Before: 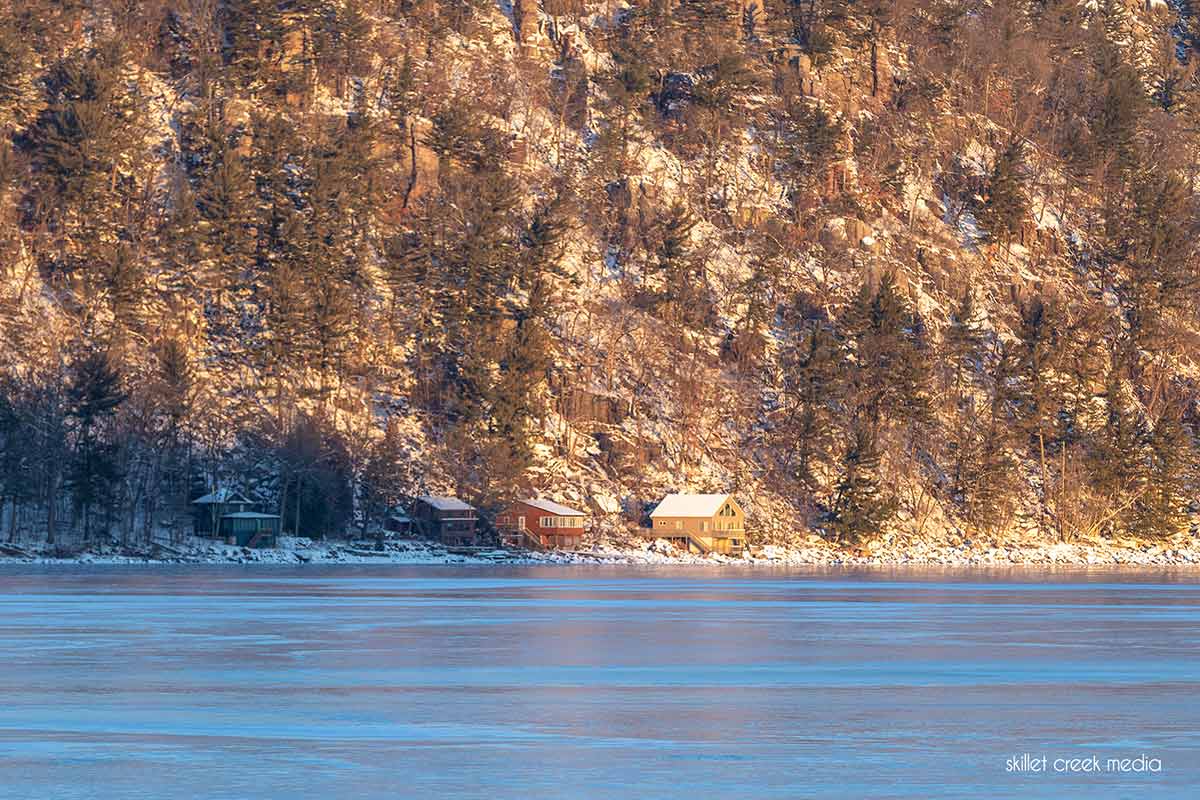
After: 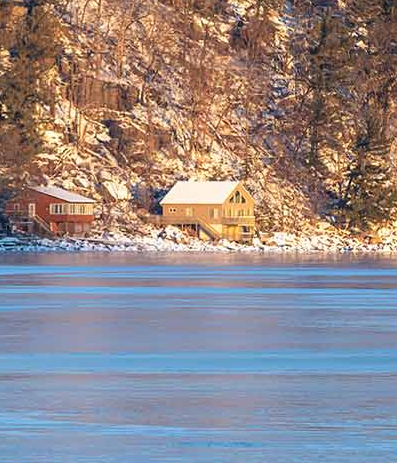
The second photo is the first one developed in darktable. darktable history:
crop: left 40.893%, top 39.165%, right 25.977%, bottom 2.933%
